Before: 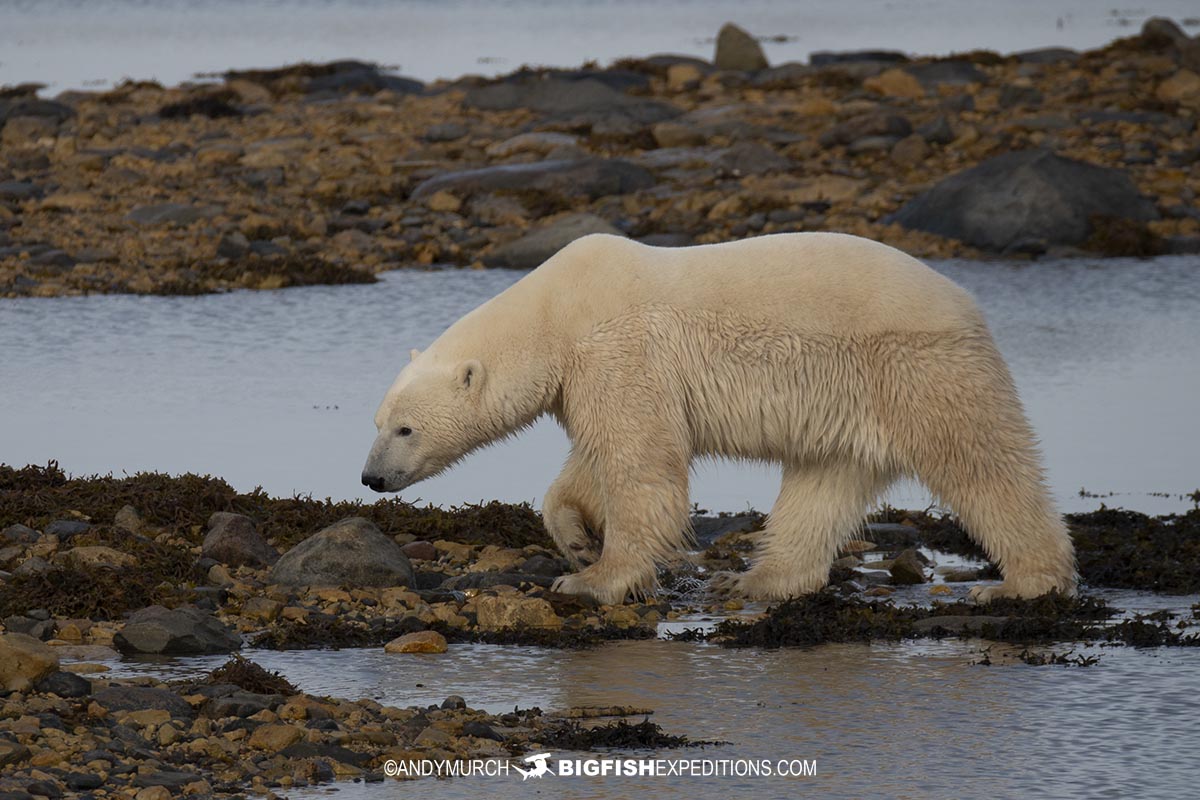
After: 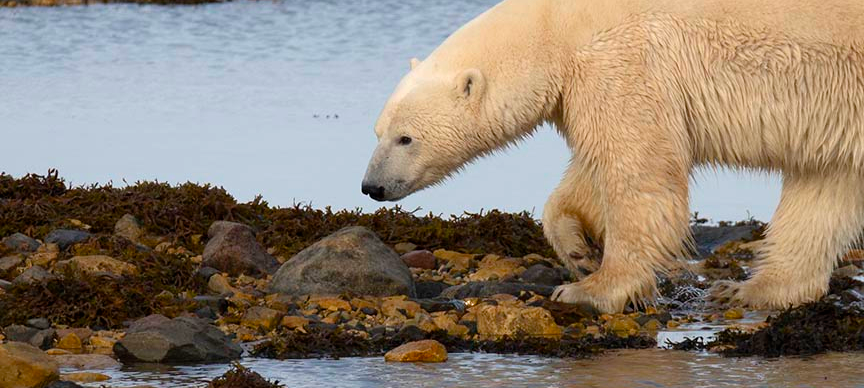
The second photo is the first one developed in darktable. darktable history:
crop: top 36.498%, right 27.964%, bottom 14.995%
exposure: black level correction 0, exposure 0.68 EV, compensate exposure bias true, compensate highlight preservation false
color balance rgb: linear chroma grading › shadows -8%, linear chroma grading › global chroma 10%, perceptual saturation grading › global saturation 2%, perceptual saturation grading › highlights -2%, perceptual saturation grading › mid-tones 4%, perceptual saturation grading › shadows 8%, perceptual brilliance grading › global brilliance 2%, perceptual brilliance grading › highlights -4%, global vibrance 16%, saturation formula JzAzBz (2021)
